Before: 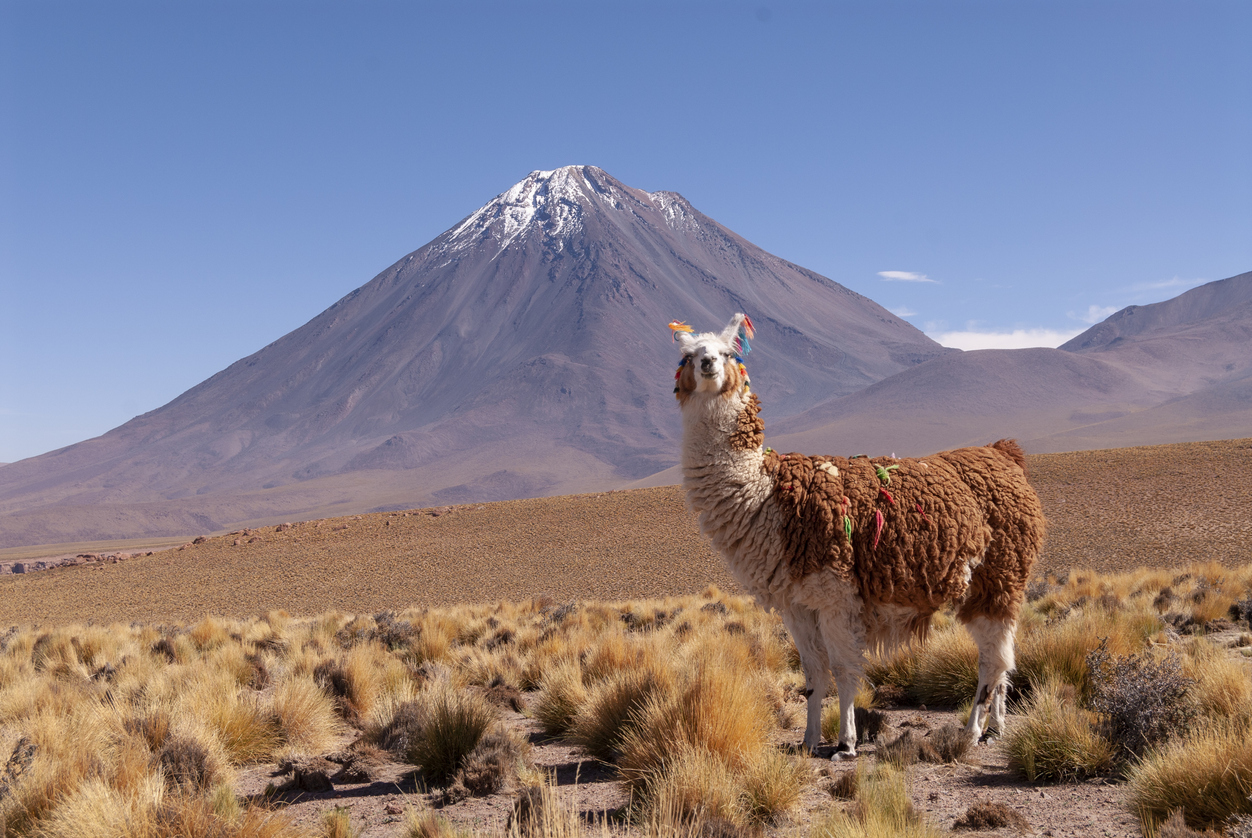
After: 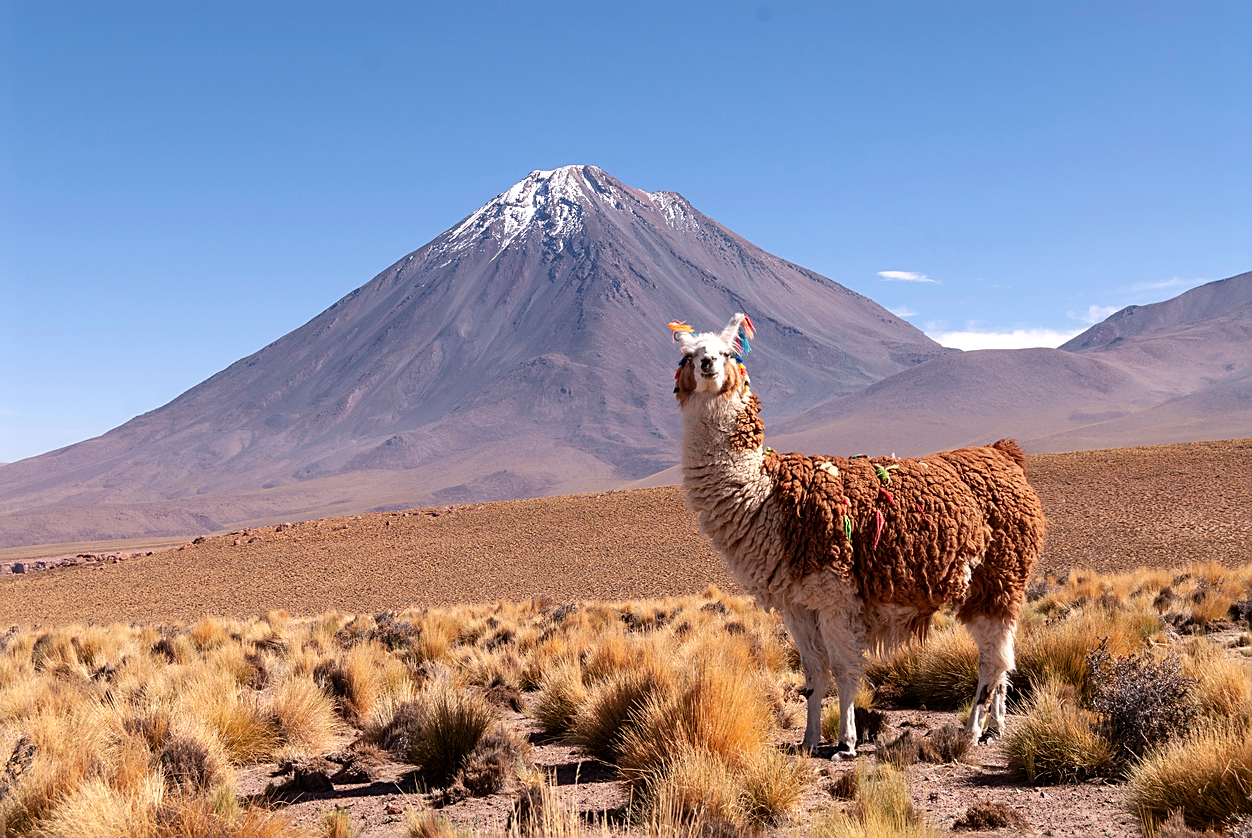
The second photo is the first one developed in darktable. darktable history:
sharpen: radius 1.967
tone equalizer: -8 EV -0.417 EV, -7 EV -0.389 EV, -6 EV -0.333 EV, -5 EV -0.222 EV, -3 EV 0.222 EV, -2 EV 0.333 EV, -1 EV 0.389 EV, +0 EV 0.417 EV, edges refinement/feathering 500, mask exposure compensation -1.57 EV, preserve details no
